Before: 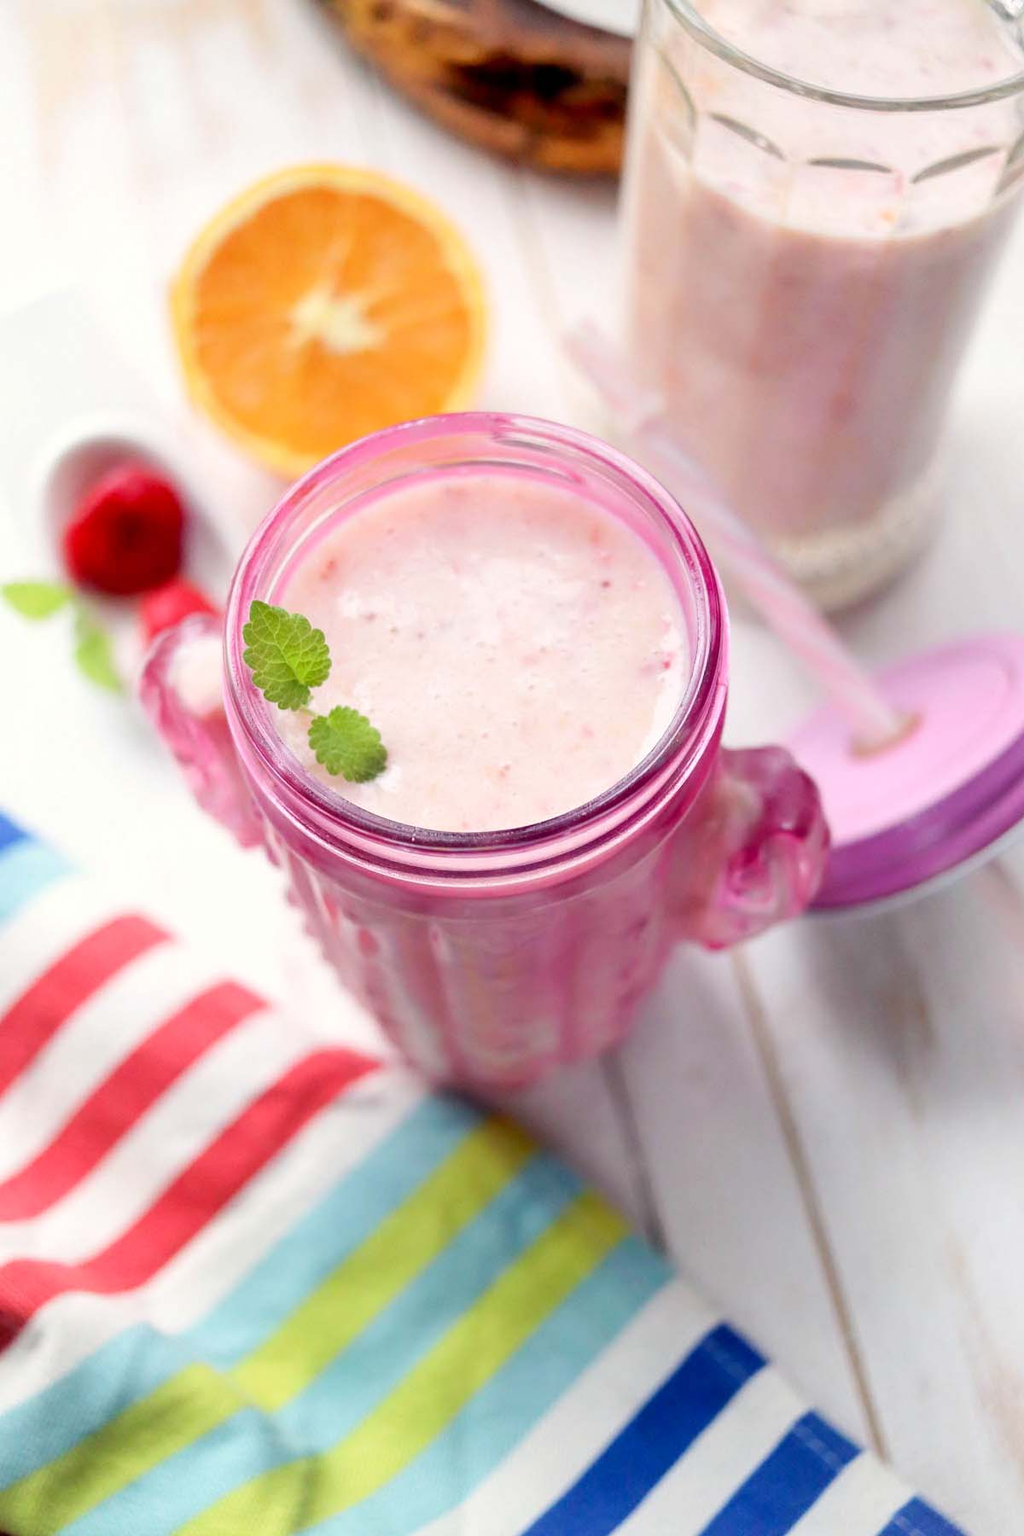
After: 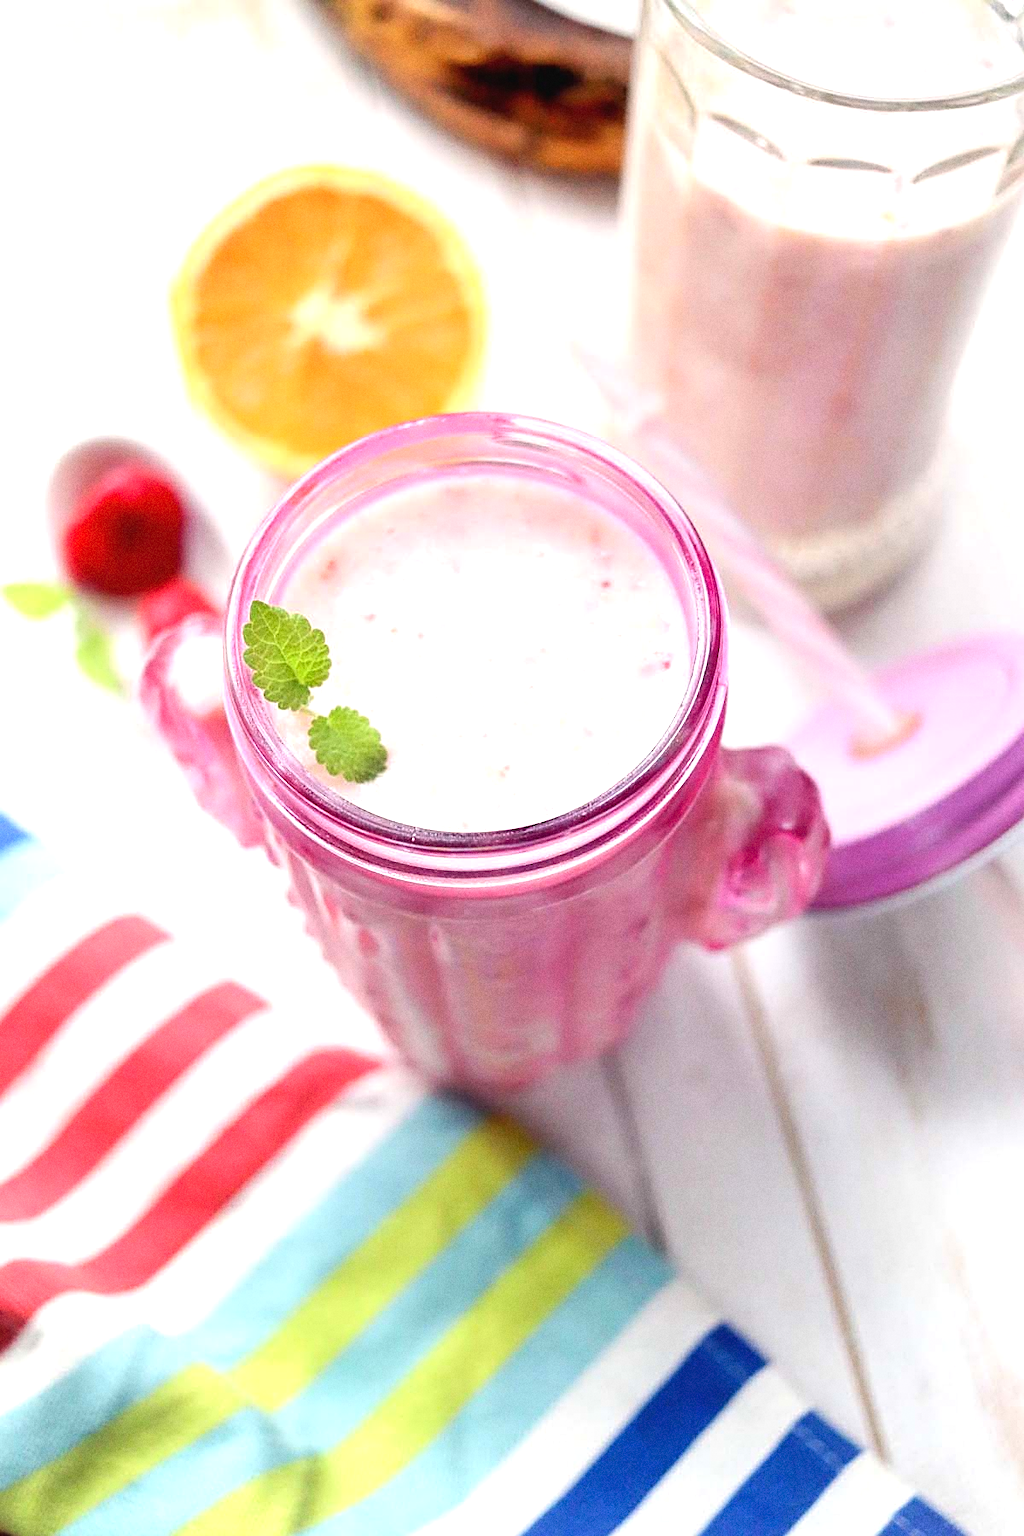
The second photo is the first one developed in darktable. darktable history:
exposure: black level correction -0.002, exposure 0.54 EV, compensate highlight preservation false
sharpen: on, module defaults
grain: on, module defaults
